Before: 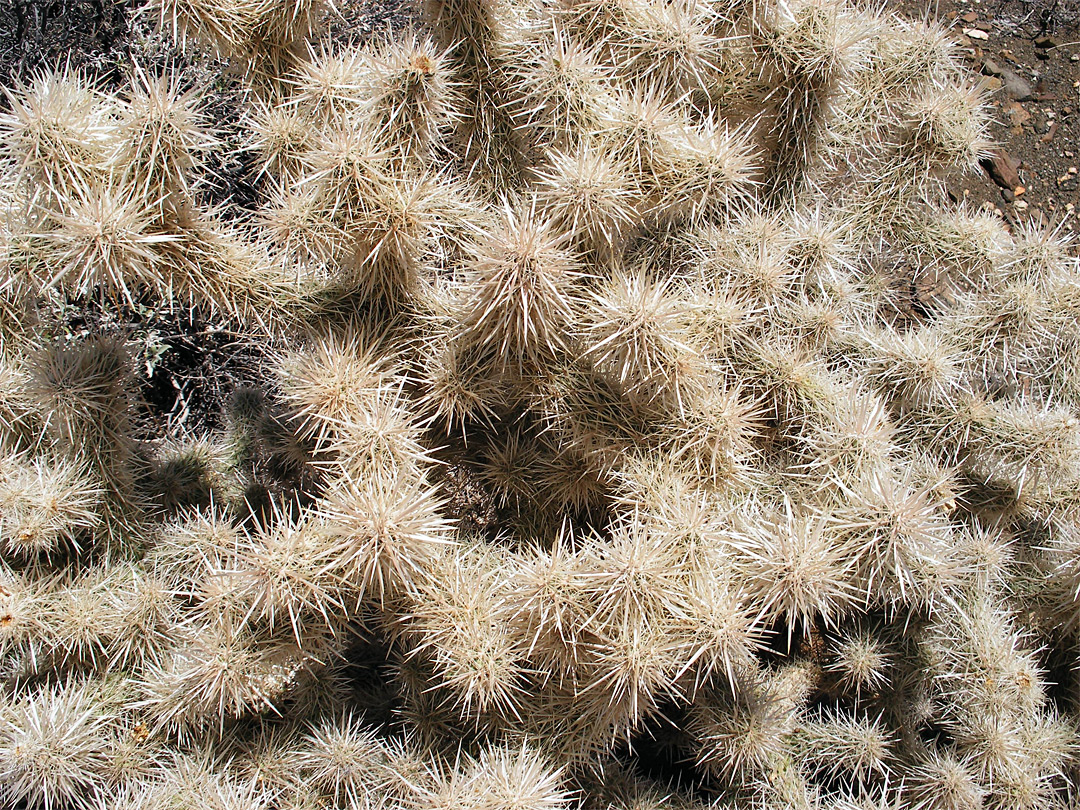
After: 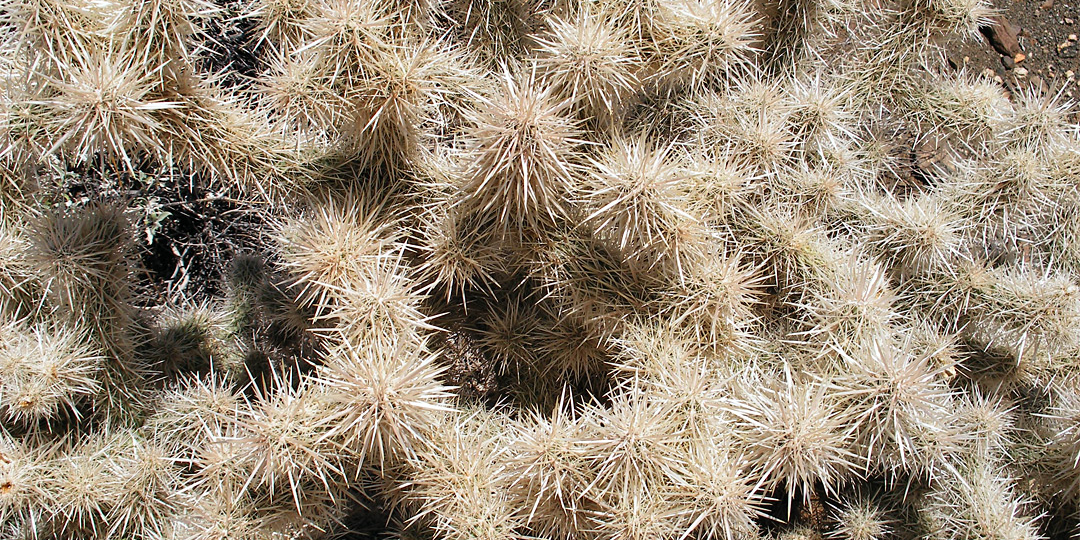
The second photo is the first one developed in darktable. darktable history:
crop: top 16.494%, bottom 16.768%
